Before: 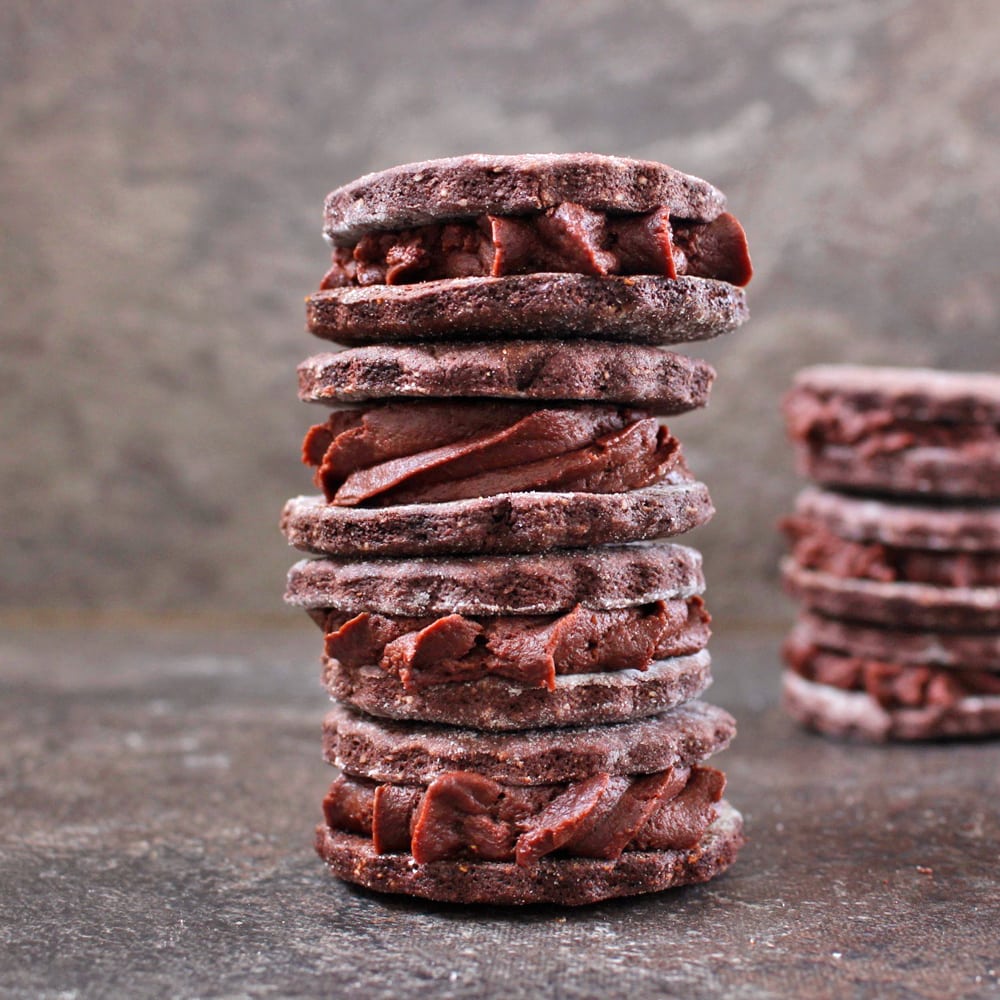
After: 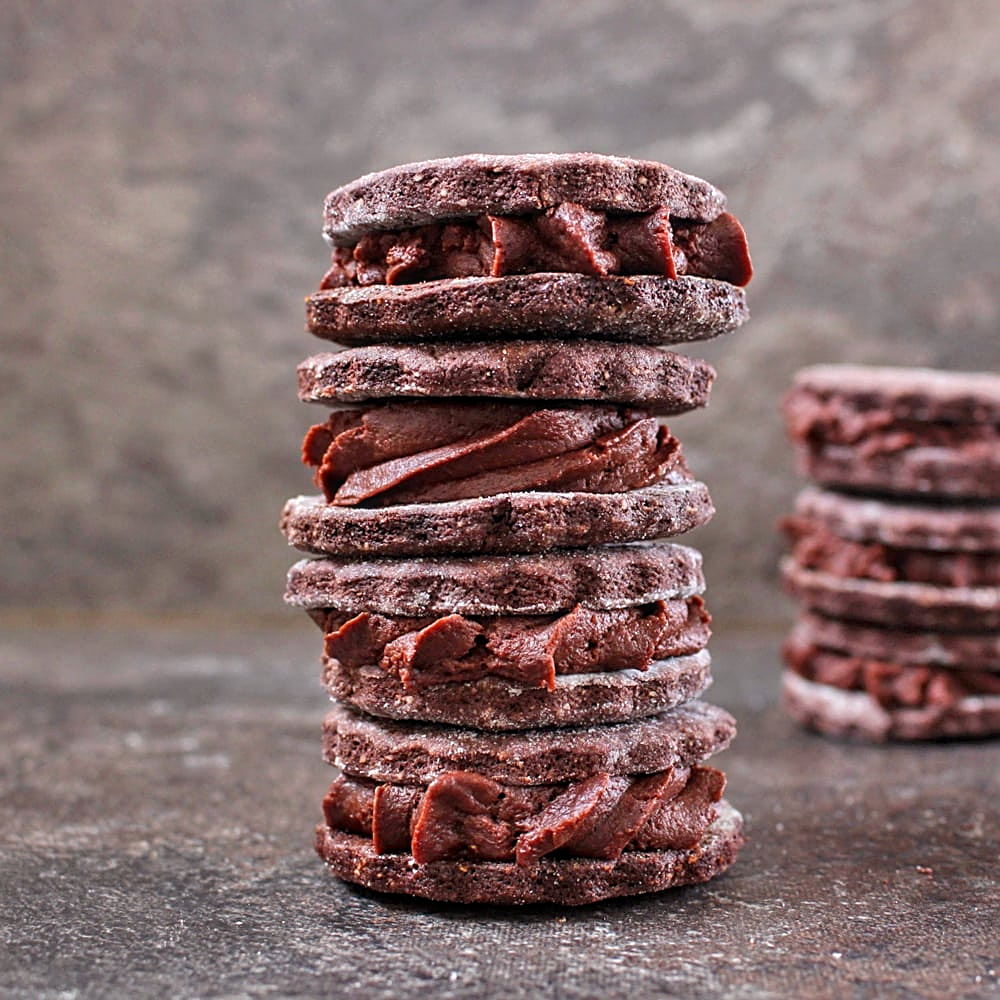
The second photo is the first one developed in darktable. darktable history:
local contrast: detail 117%
sharpen: amount 0.575
